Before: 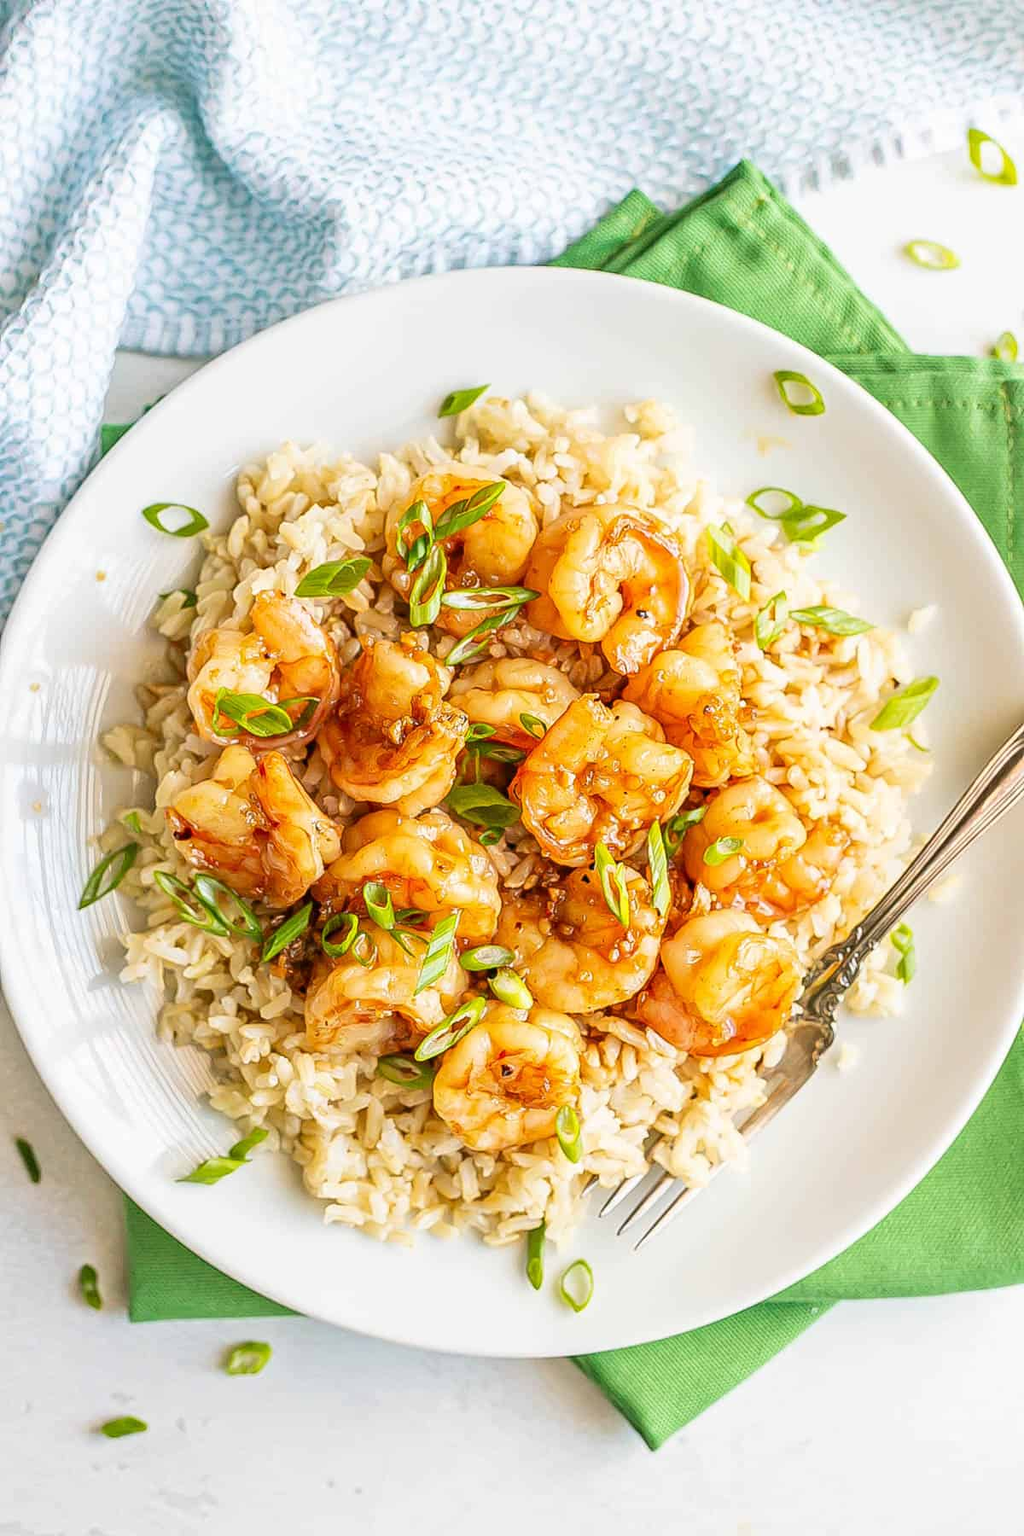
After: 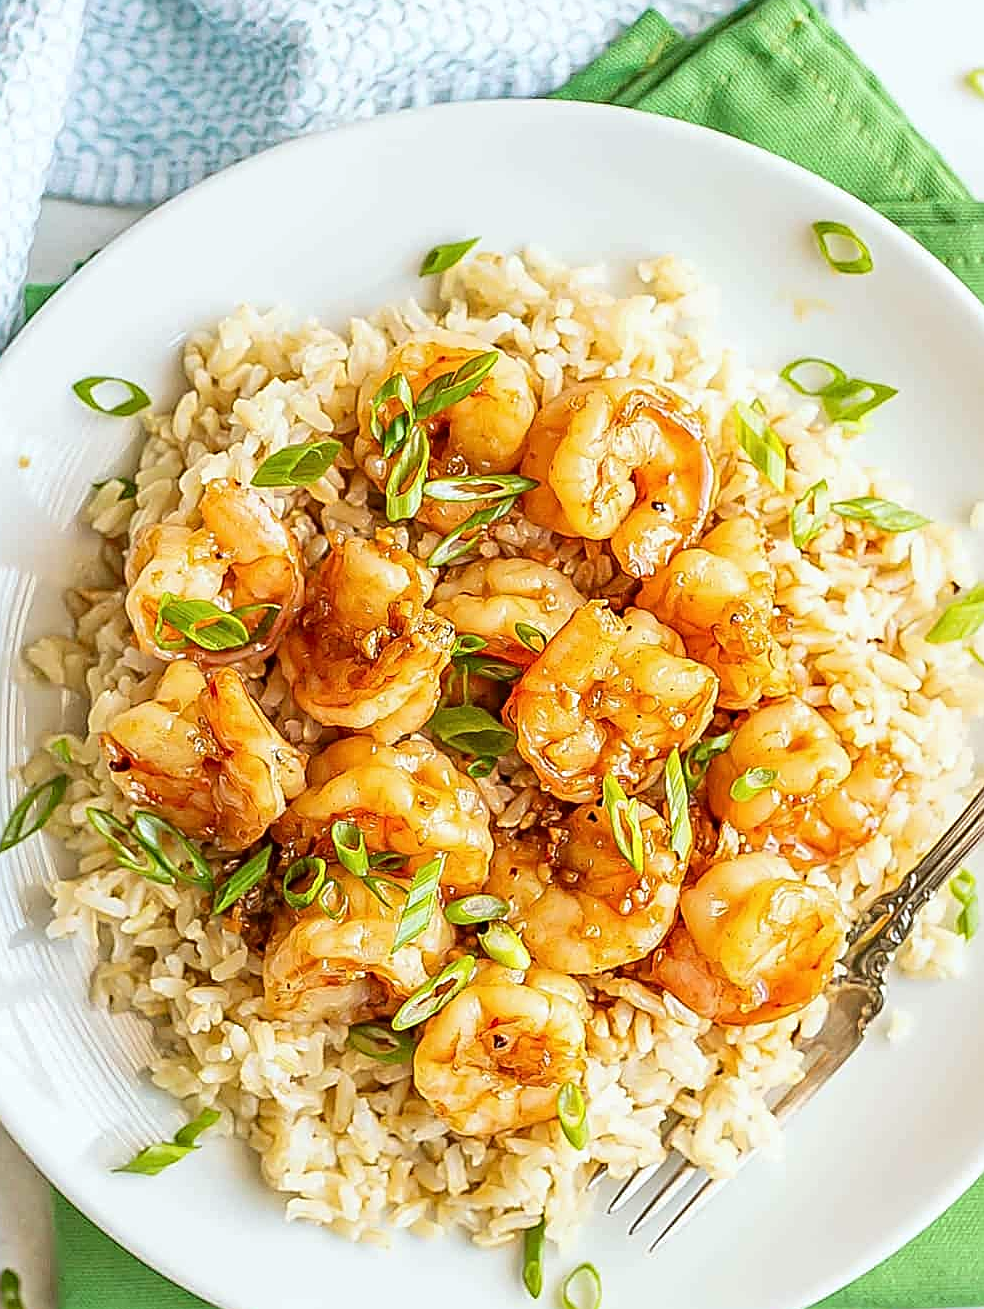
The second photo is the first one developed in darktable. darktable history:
sharpen: amount 0.75
crop: left 7.856%, top 11.836%, right 10.12%, bottom 15.387%
color correction: highlights a* -2.73, highlights b* -2.09, shadows a* 2.41, shadows b* 2.73
